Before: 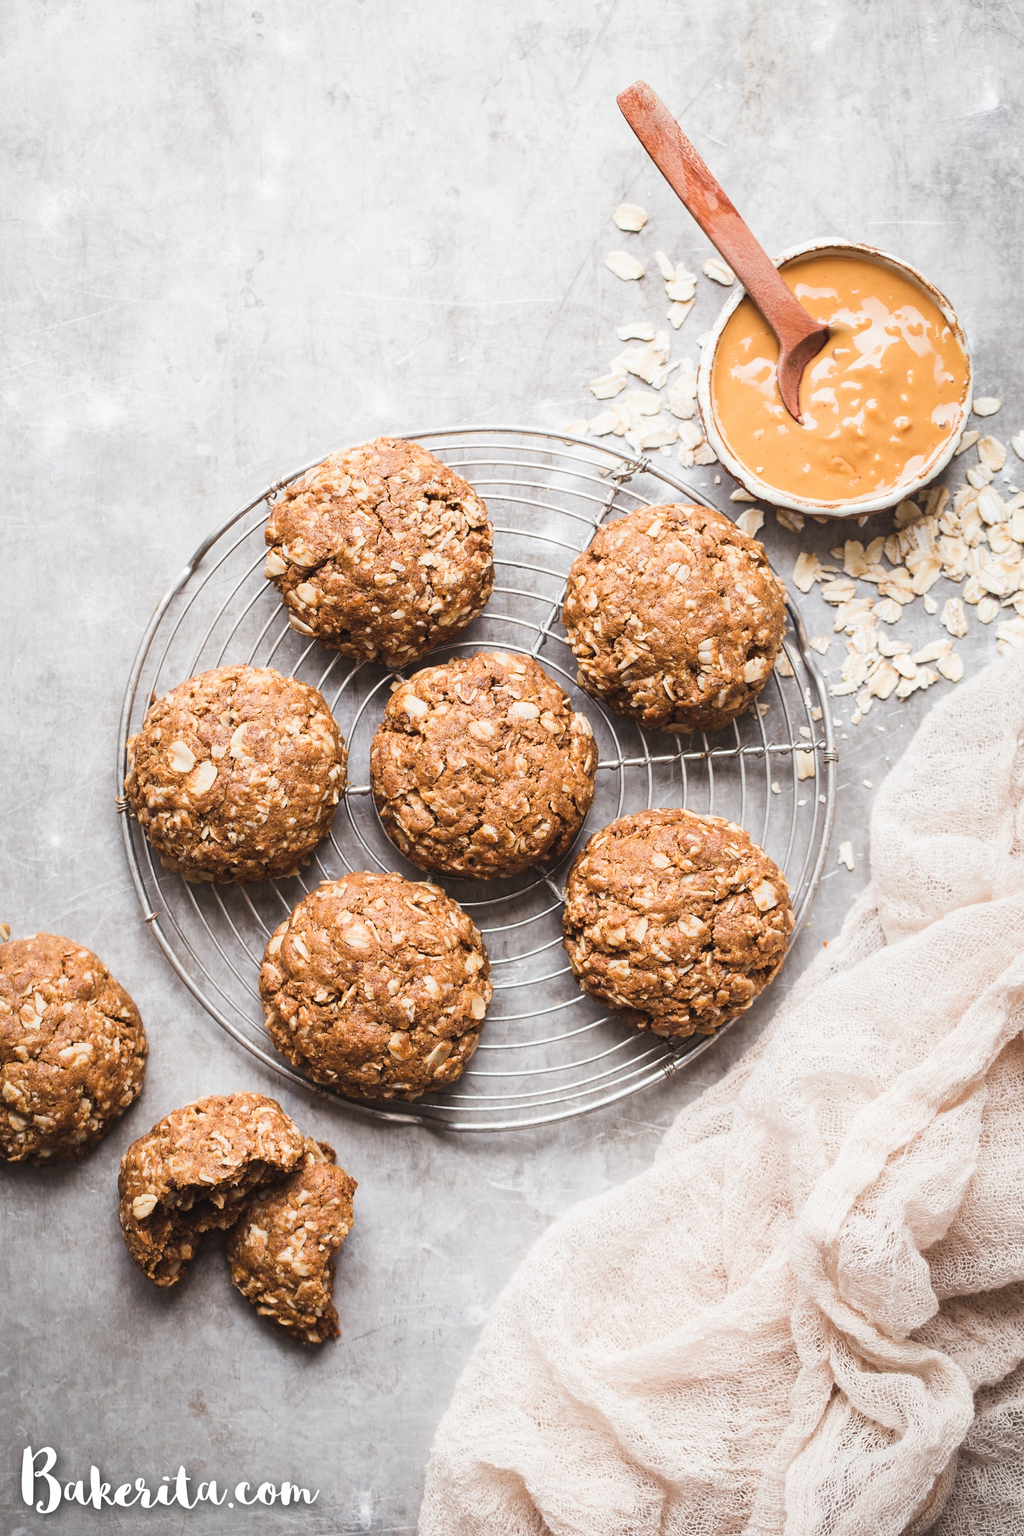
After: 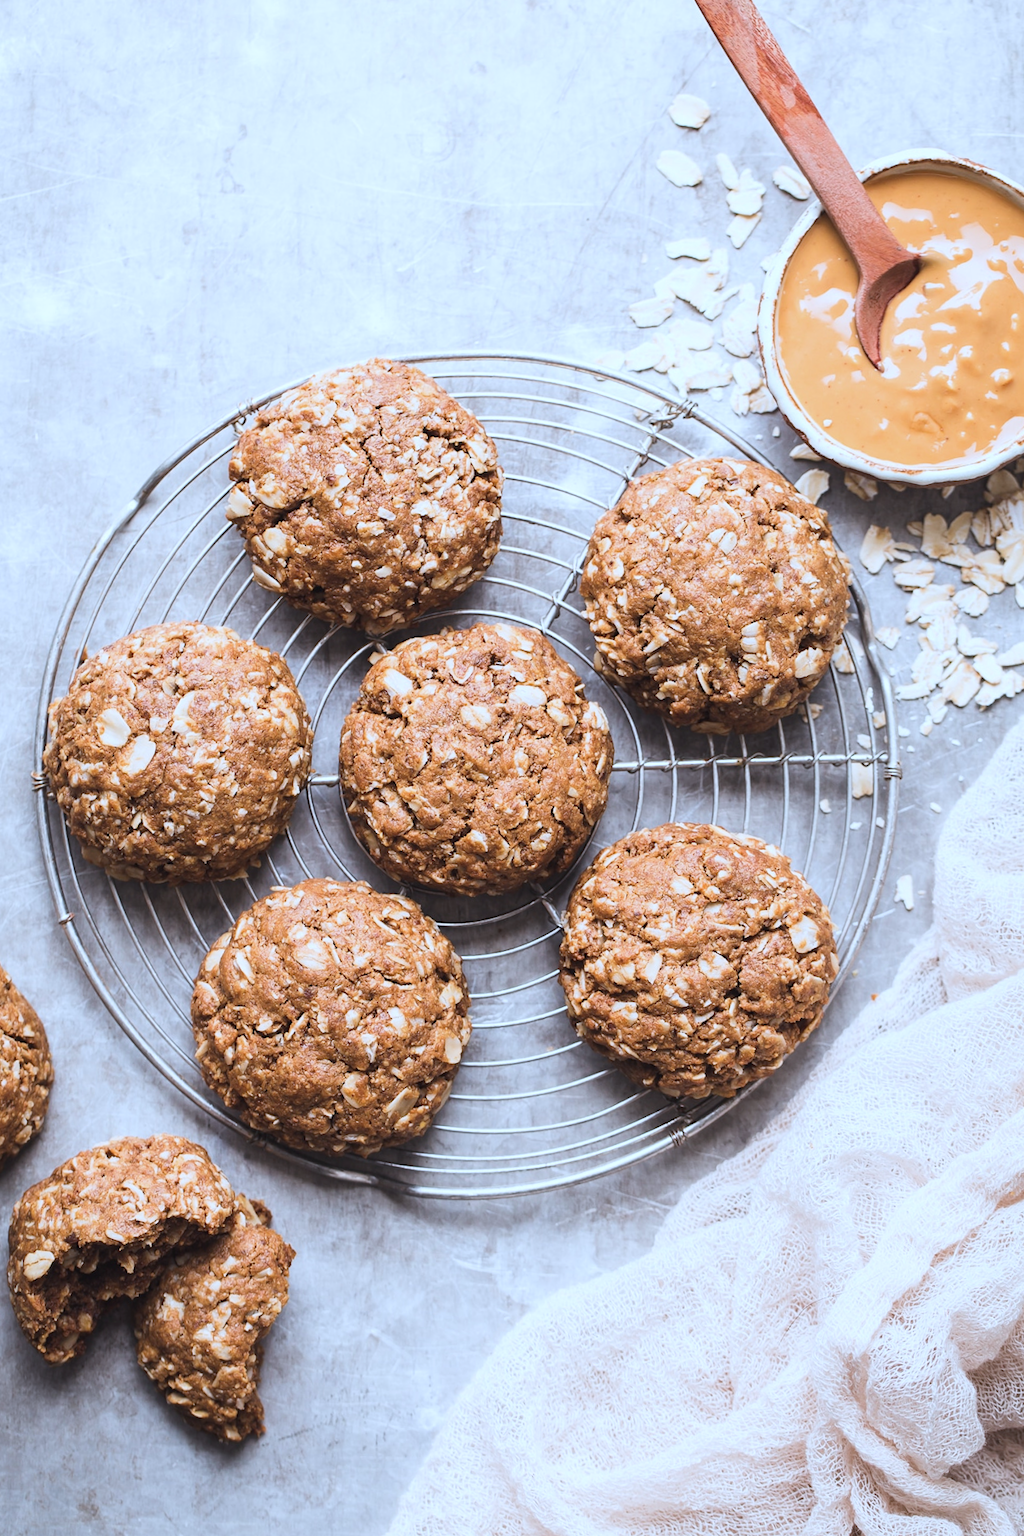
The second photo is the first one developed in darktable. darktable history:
color calibration: x 0.38, y 0.39, temperature 4086.04 K
crop and rotate: angle -3.27°, left 5.211%, top 5.211%, right 4.607%, bottom 4.607%
